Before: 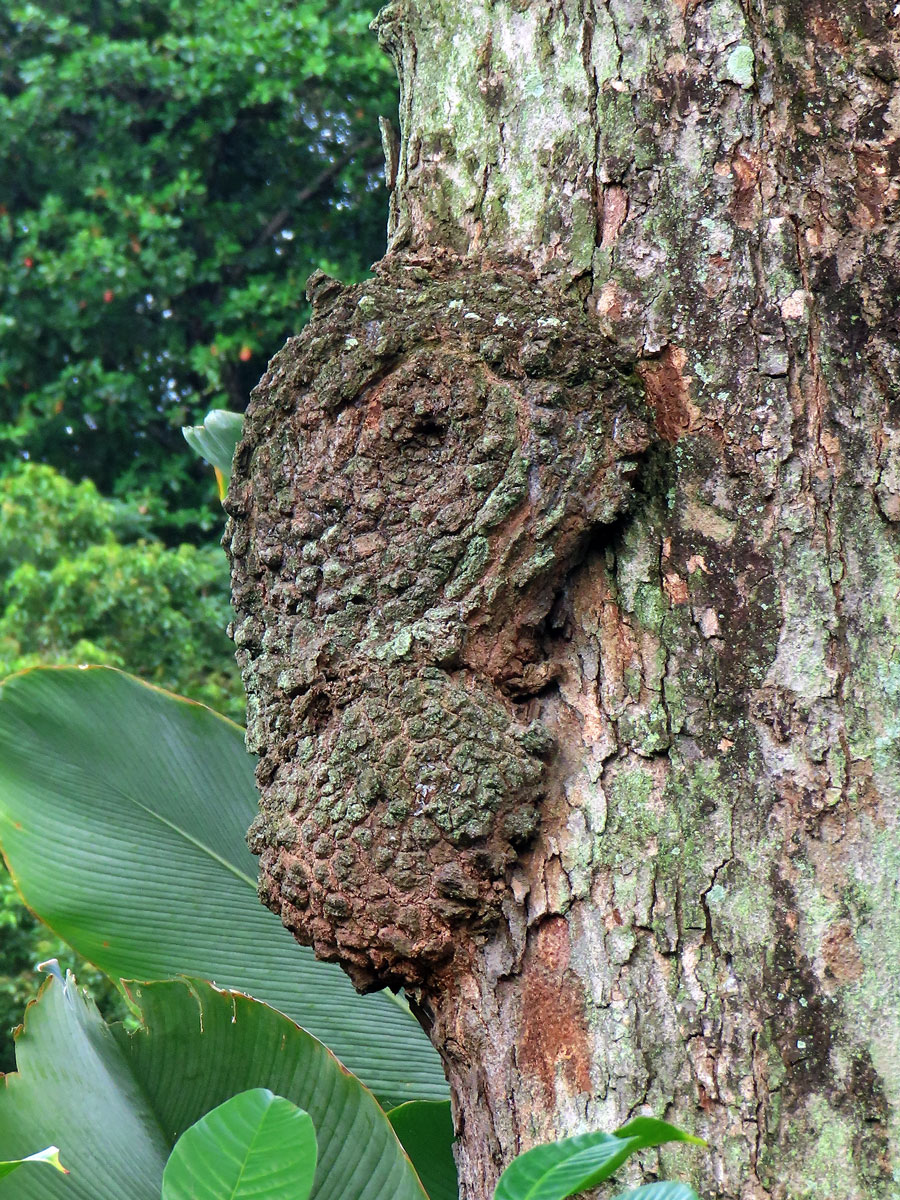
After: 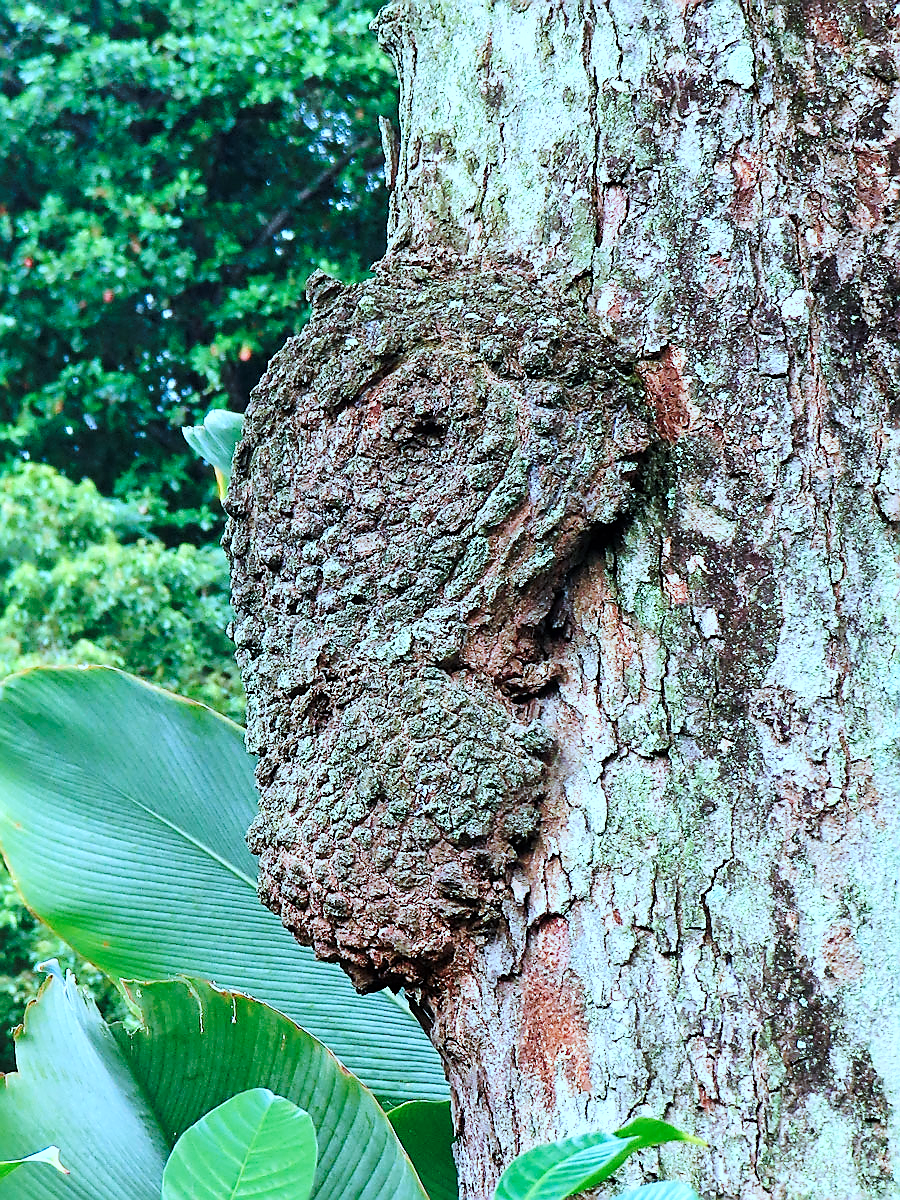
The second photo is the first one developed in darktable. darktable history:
tone curve: curves: ch0 [(0, 0) (0.003, 0.003) (0.011, 0.012) (0.025, 0.026) (0.044, 0.046) (0.069, 0.072) (0.1, 0.104) (0.136, 0.141) (0.177, 0.185) (0.224, 0.247) (0.277, 0.335) (0.335, 0.447) (0.399, 0.539) (0.468, 0.636) (0.543, 0.723) (0.623, 0.803) (0.709, 0.873) (0.801, 0.936) (0.898, 0.978) (1, 1)], preserve colors none
sharpen: radius 1.362, amount 1.248, threshold 0.742
color correction: highlights a* -9.19, highlights b* -22.53
